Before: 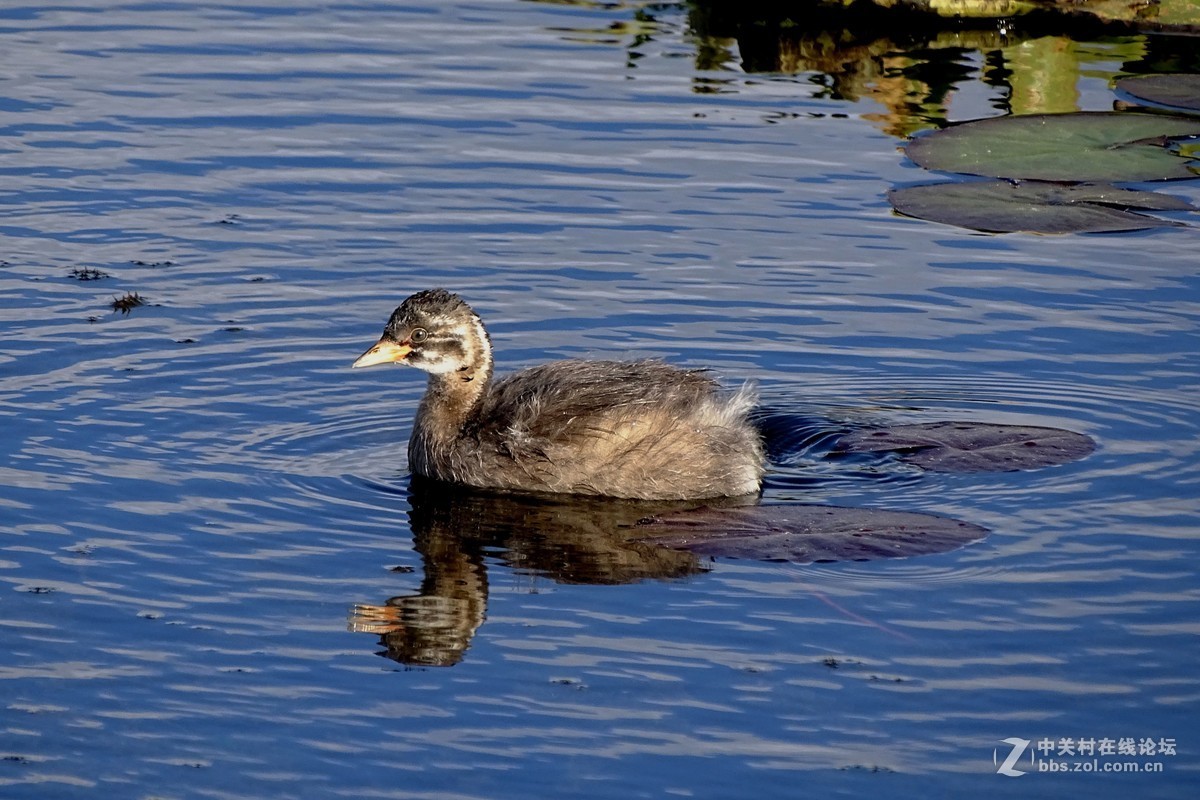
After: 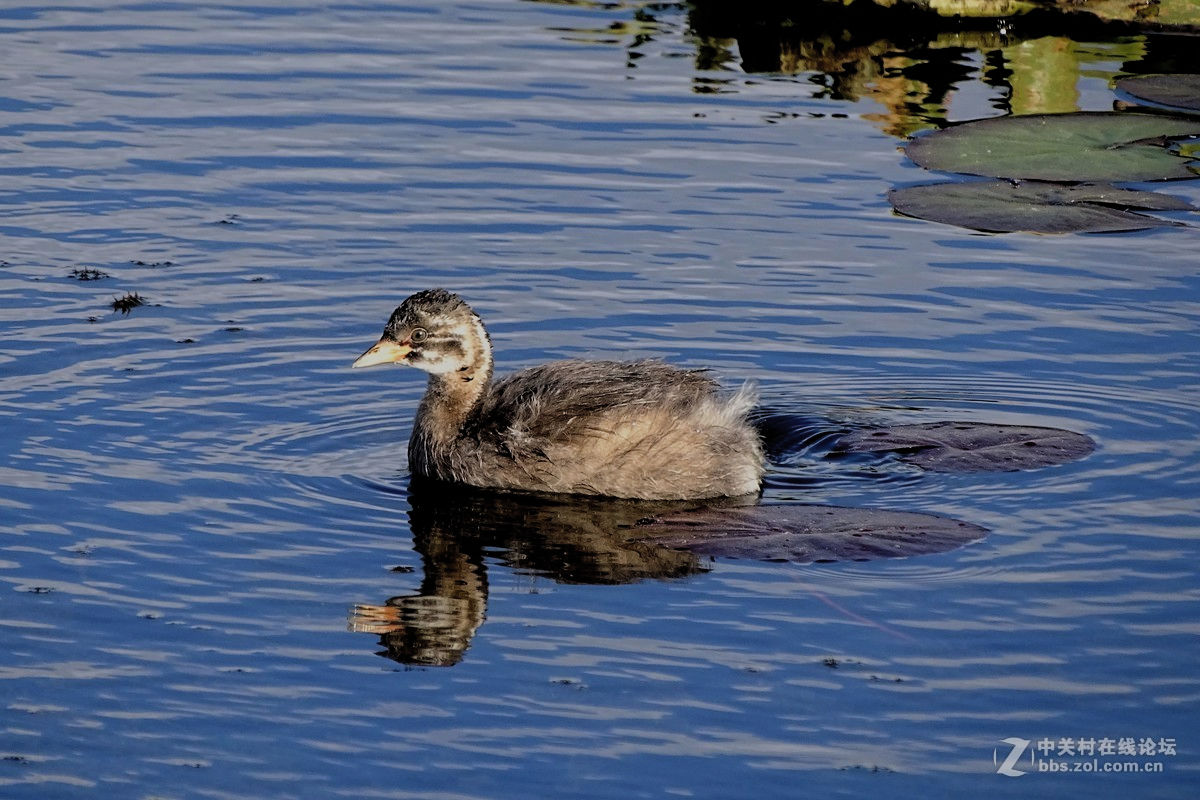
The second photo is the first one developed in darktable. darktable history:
filmic rgb: black relative exposure -7.65 EV, white relative exposure 4.56 EV, hardness 3.61, contrast 0.993, color science v4 (2020)
